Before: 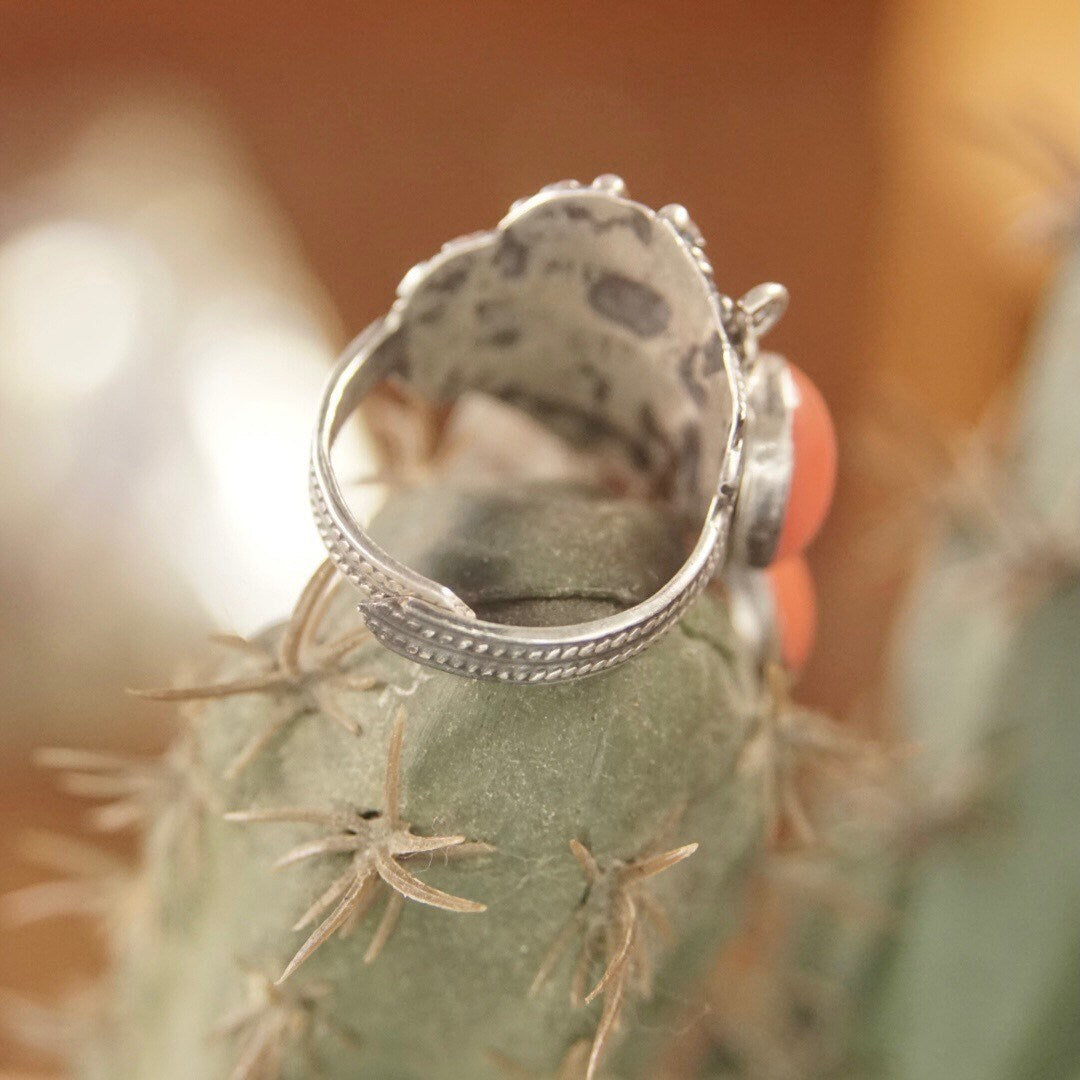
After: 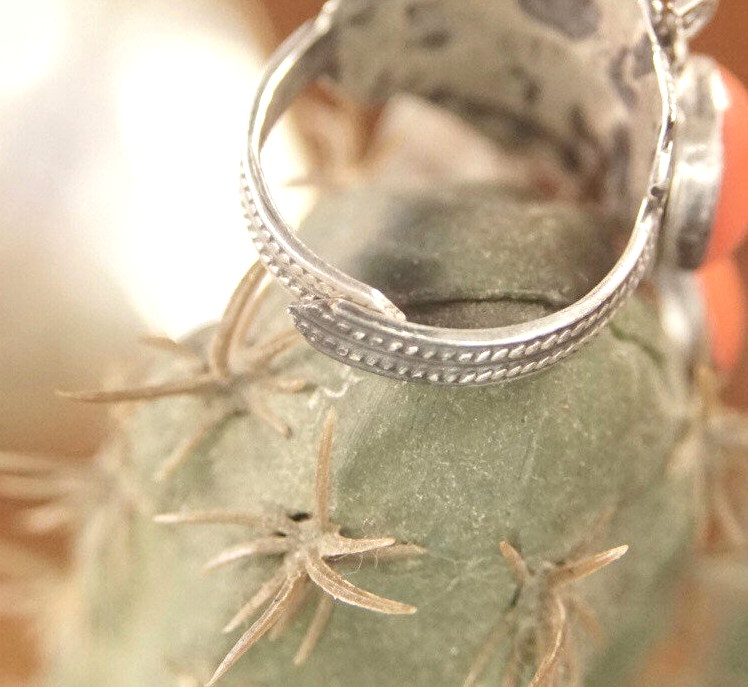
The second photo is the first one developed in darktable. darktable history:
exposure: exposure 0.375 EV, compensate highlight preservation false
crop: left 6.488%, top 27.668%, right 24.183%, bottom 8.656%
